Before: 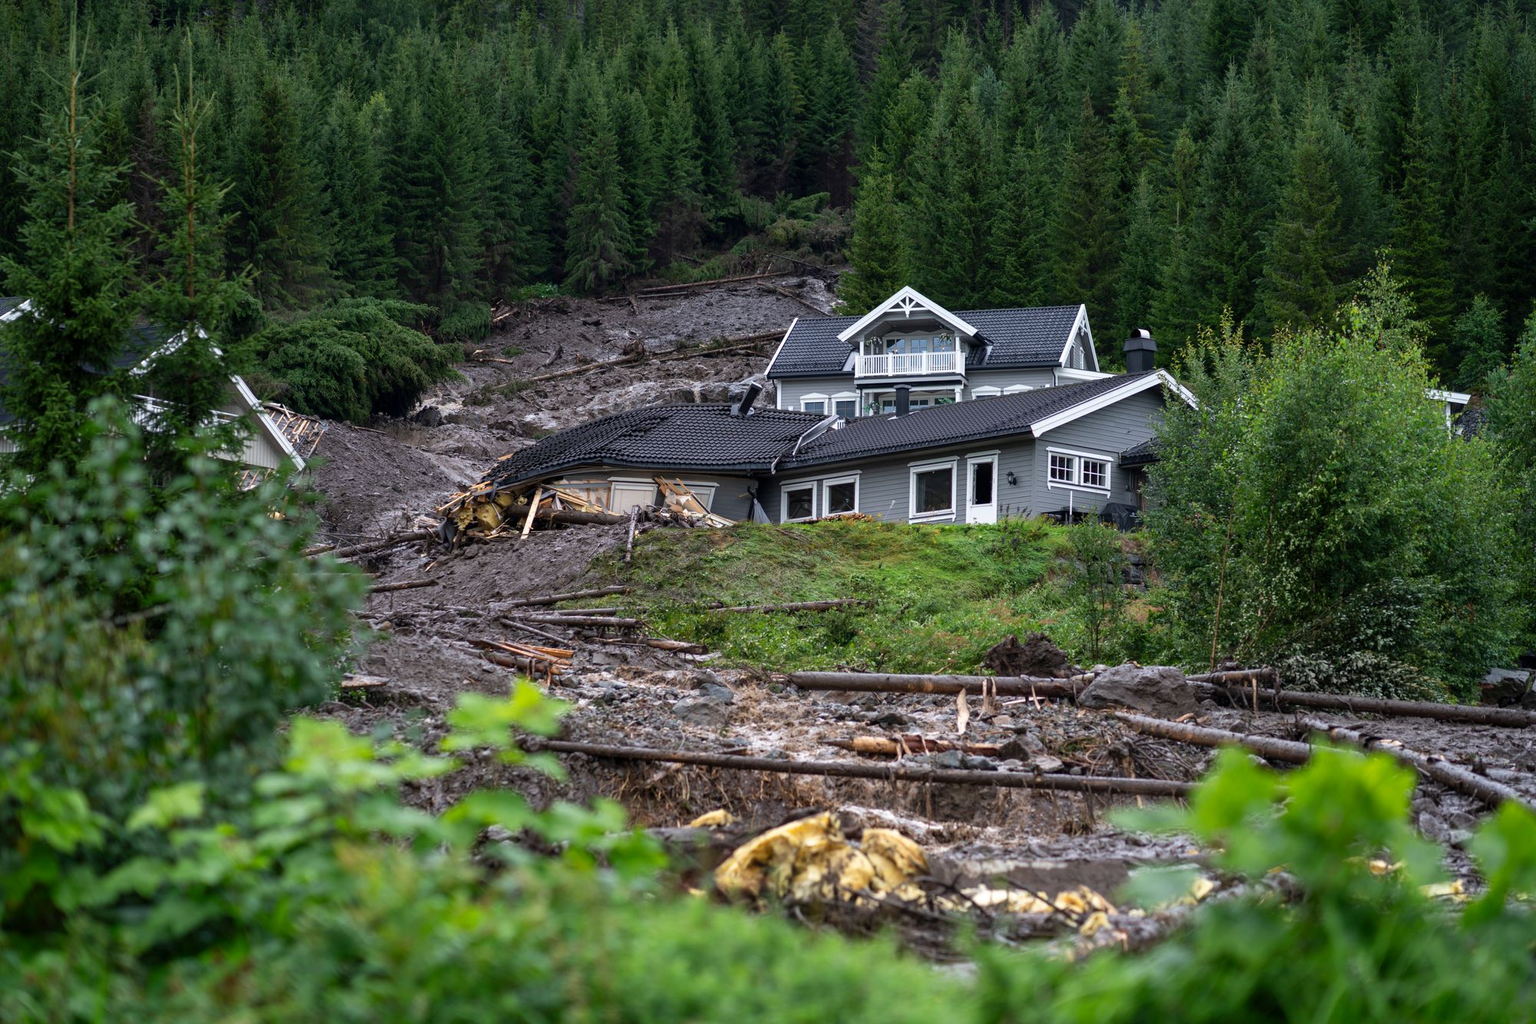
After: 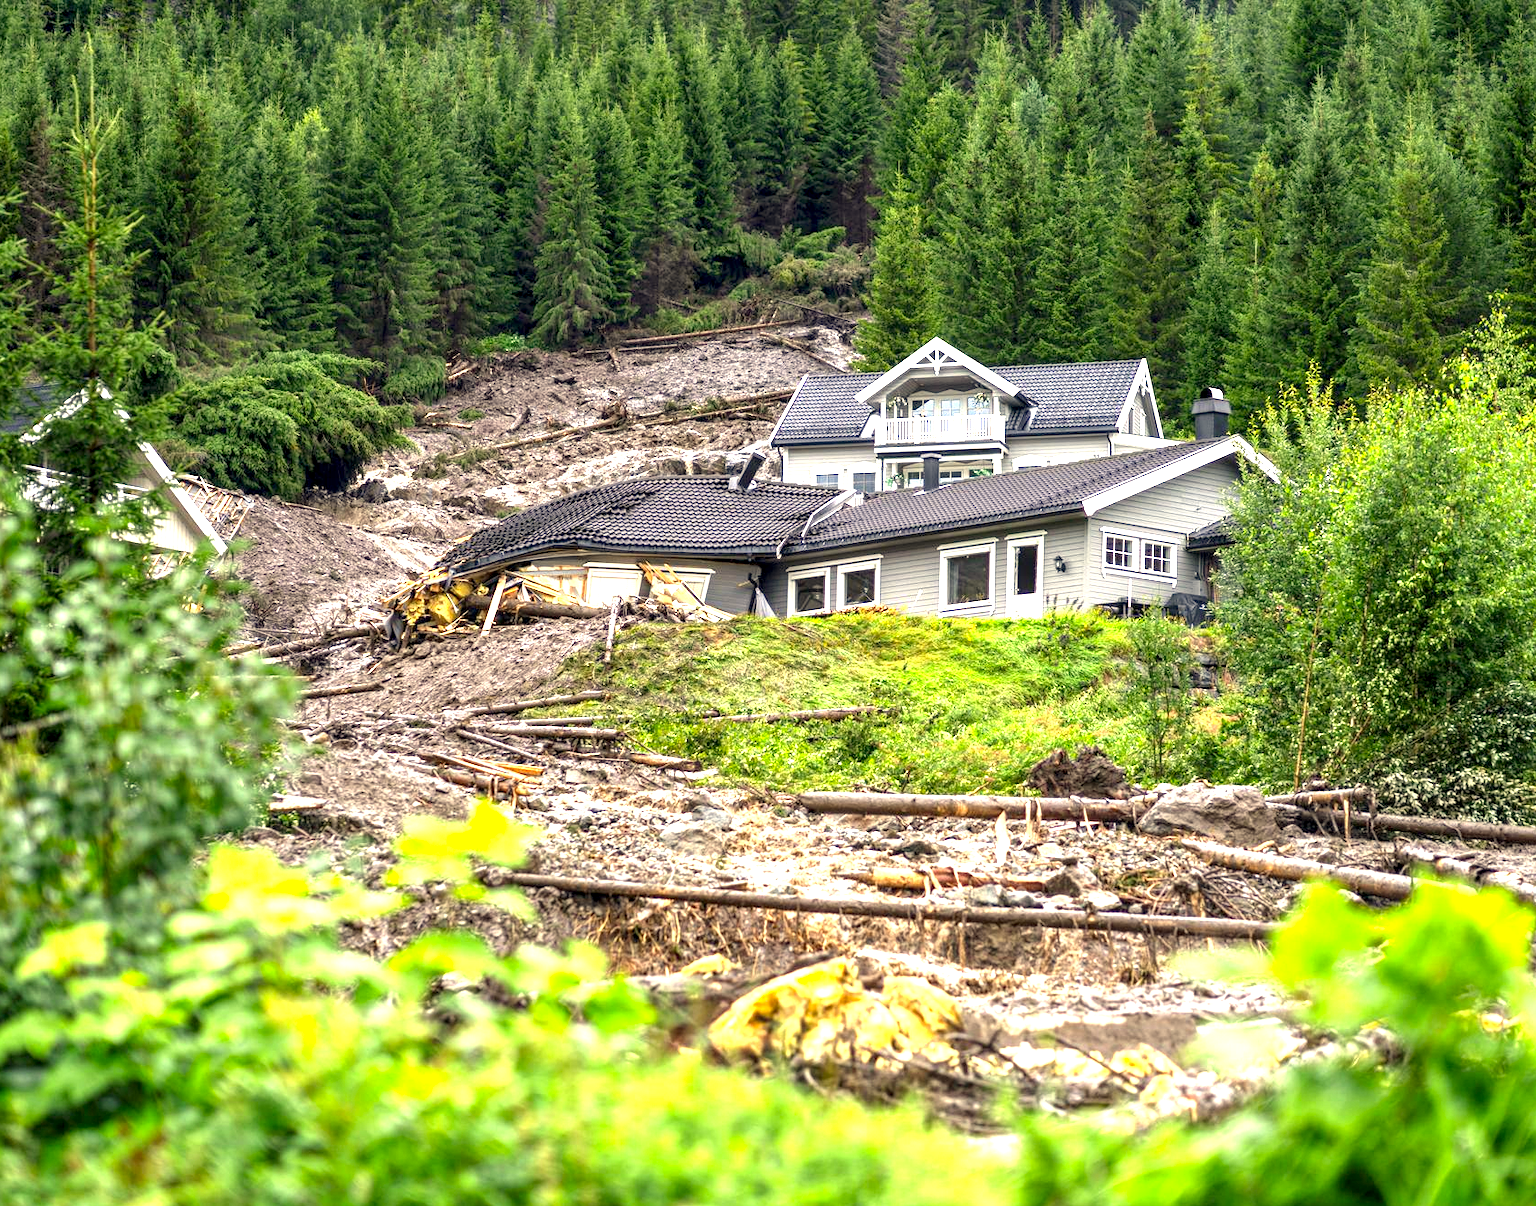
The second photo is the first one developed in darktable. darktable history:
crop: left 7.365%, right 7.798%
exposure: black level correction 0.001, exposure 1.994 EV, compensate highlight preservation false
local contrast: on, module defaults
color correction: highlights a* 2.69, highlights b* 22.8
